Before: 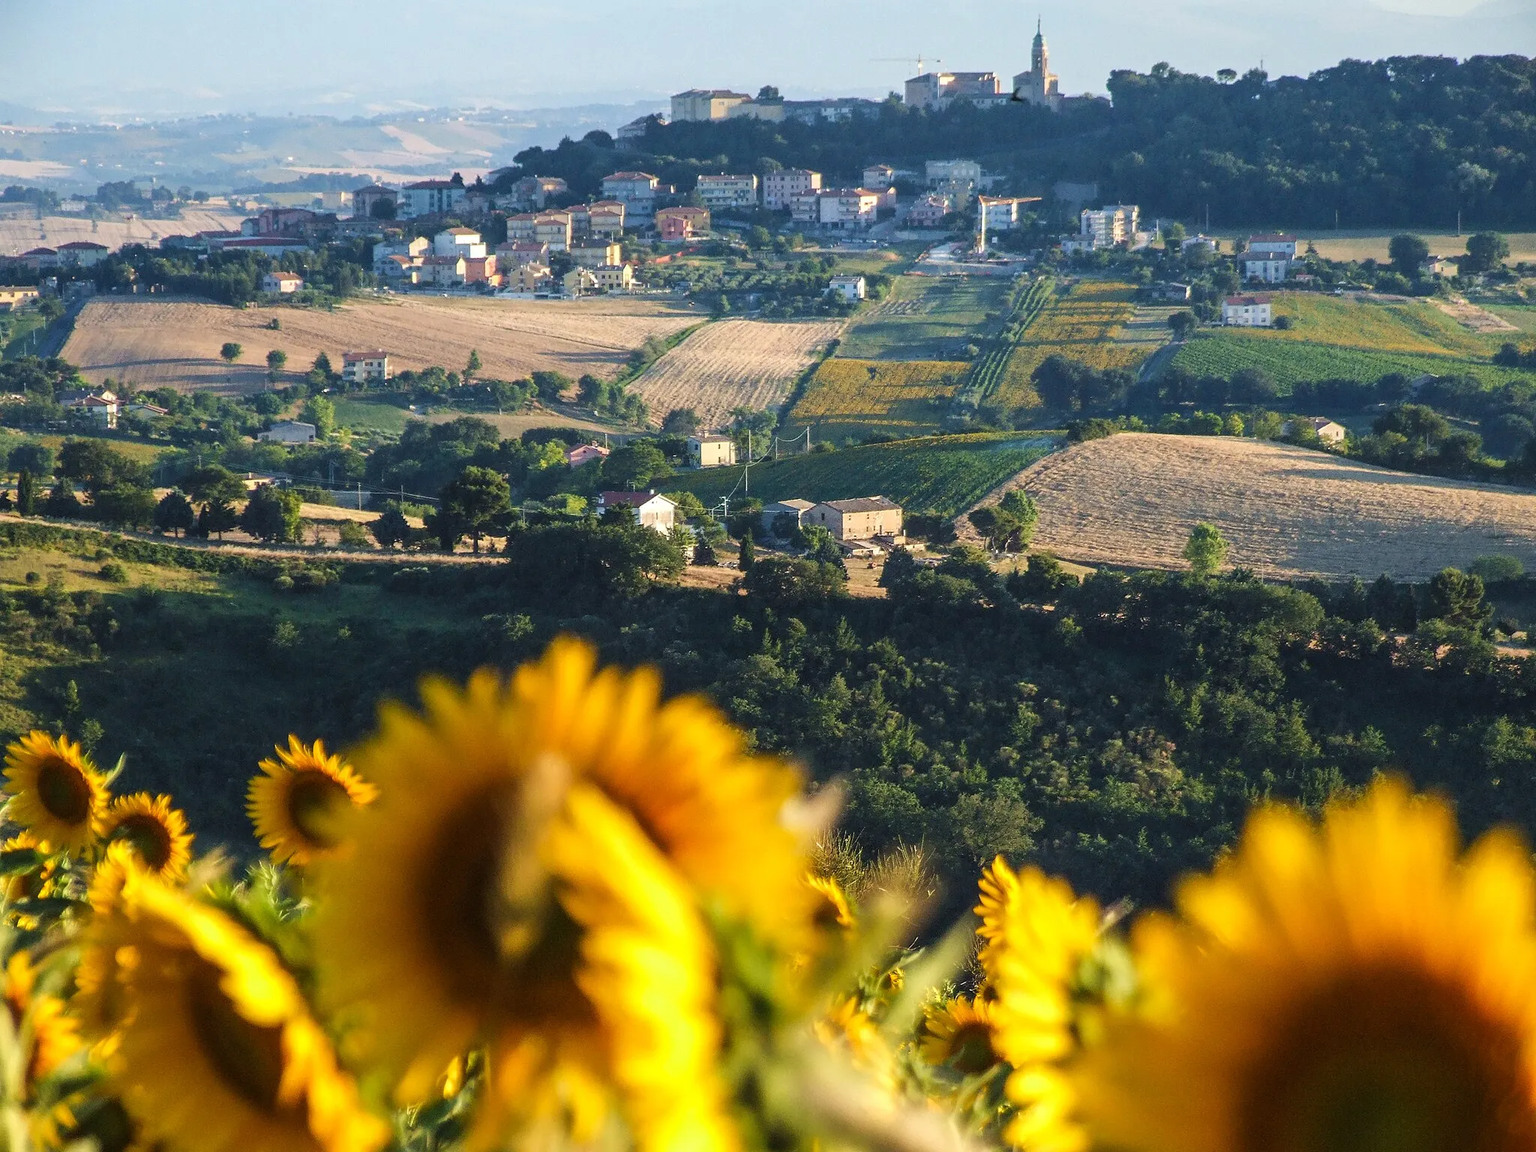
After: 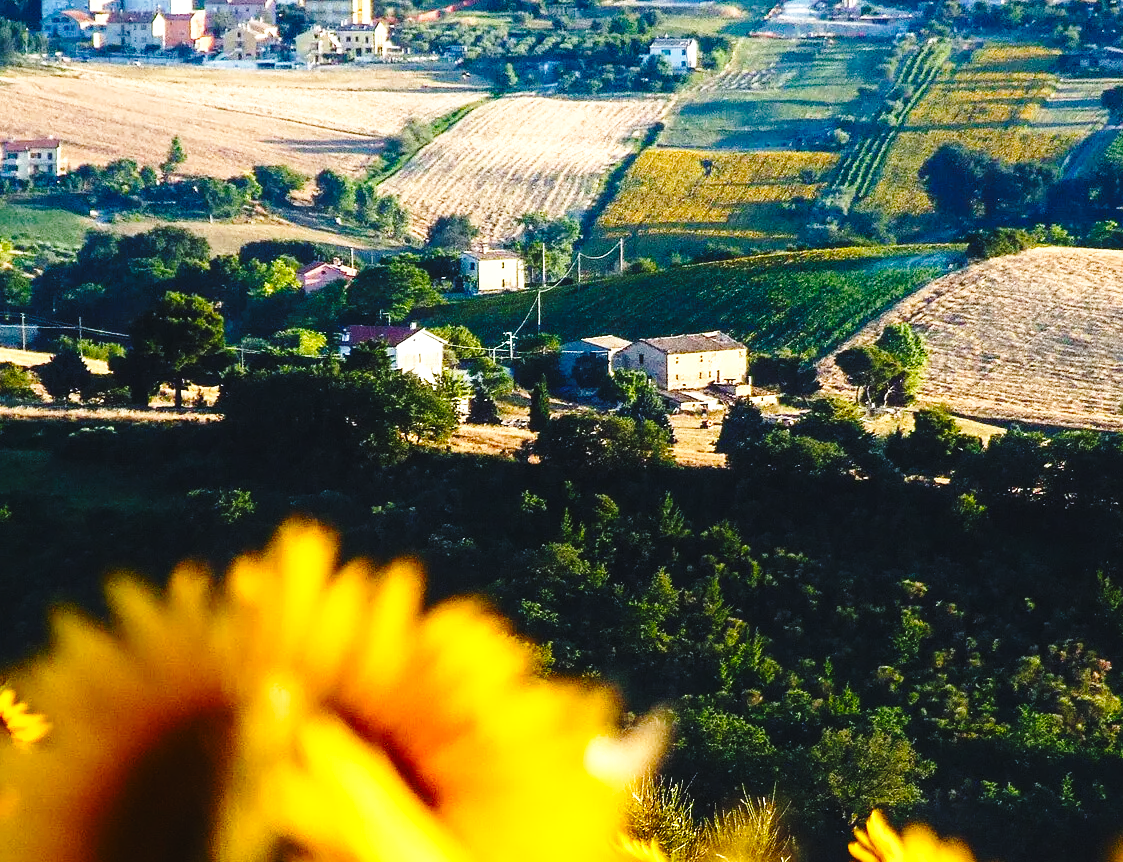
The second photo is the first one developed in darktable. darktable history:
exposure: exposure -0.425 EV, compensate exposure bias true, compensate highlight preservation false
crop and rotate: left 22.283%, top 21.541%, right 22.851%, bottom 22.336%
base curve: curves: ch0 [(0, 0) (0.04, 0.03) (0.133, 0.232) (0.448, 0.748) (0.843, 0.968) (1, 1)], preserve colors none
color balance rgb: shadows lift › hue 84.47°, global offset › luminance 0.697%, perceptual saturation grading › global saturation 34.636%, perceptual saturation grading › highlights -29.993%, perceptual saturation grading › shadows 35.966%, global vibrance 5.983%
tone equalizer: -8 EV -0.755 EV, -7 EV -0.68 EV, -6 EV -0.583 EV, -5 EV -0.36 EV, -3 EV 0.403 EV, -2 EV 0.6 EV, -1 EV 0.694 EV, +0 EV 0.745 EV, edges refinement/feathering 500, mask exposure compensation -1.57 EV, preserve details guided filter
local contrast: highlights 106%, shadows 98%, detail 119%, midtone range 0.2
